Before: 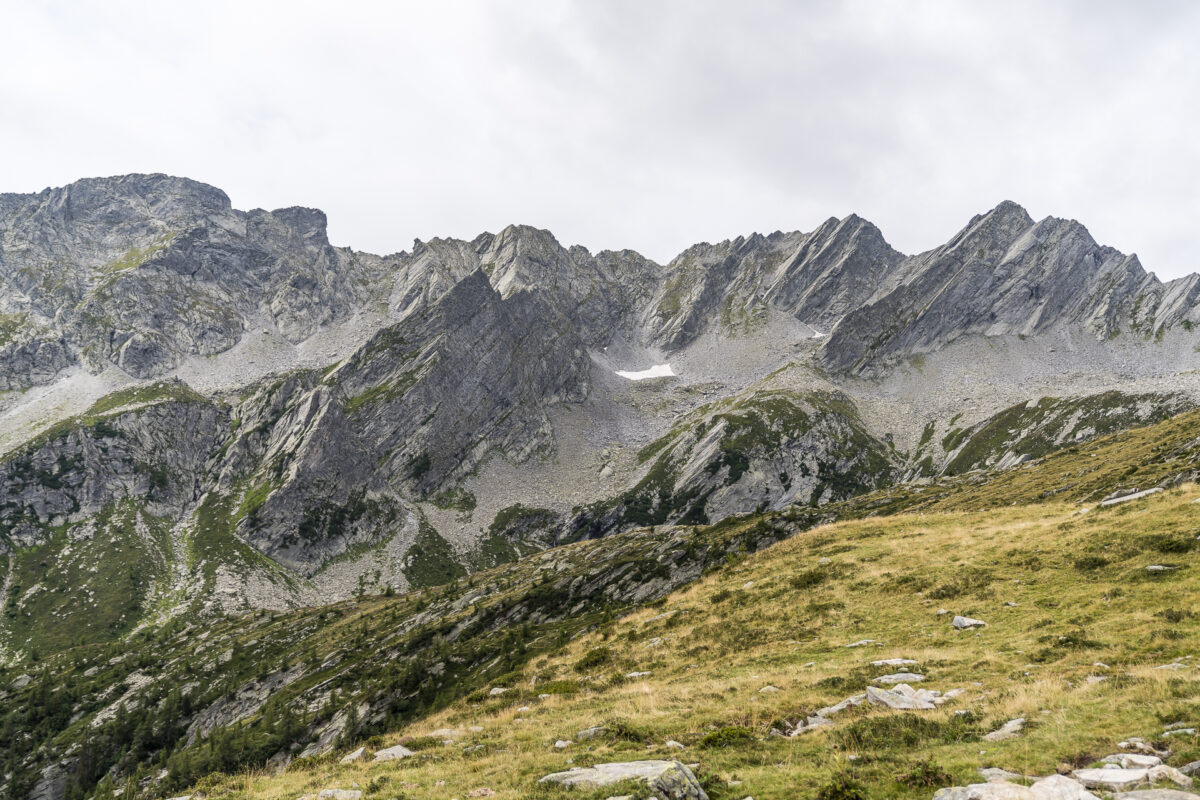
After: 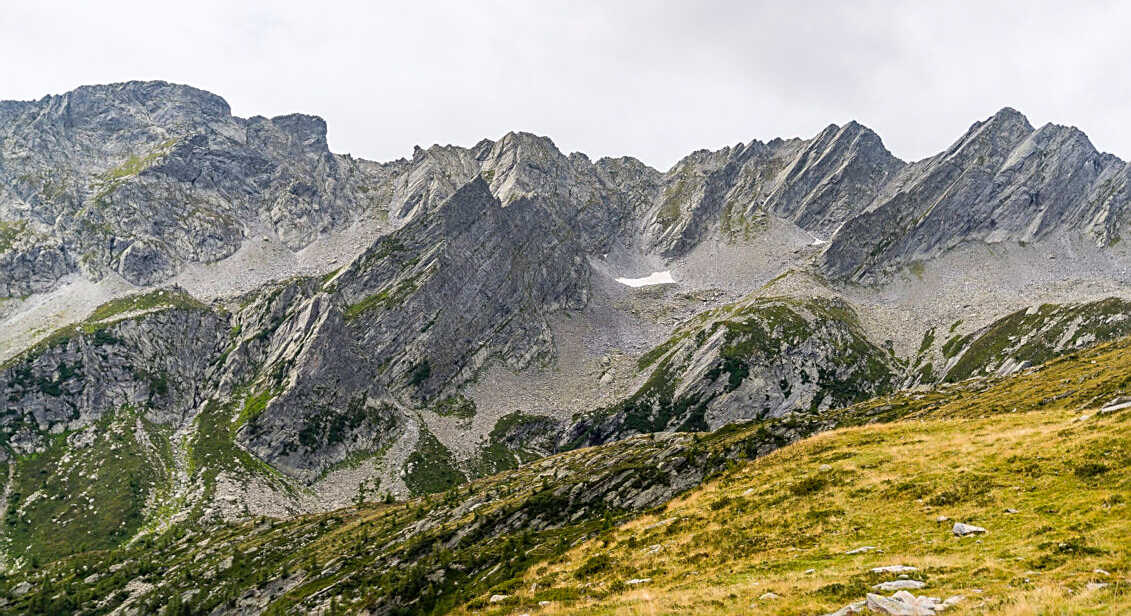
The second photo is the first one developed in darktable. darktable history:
crop and rotate: angle 0.03°, top 11.643%, right 5.651%, bottom 11.189%
color balance: output saturation 120%
sharpen: on, module defaults
